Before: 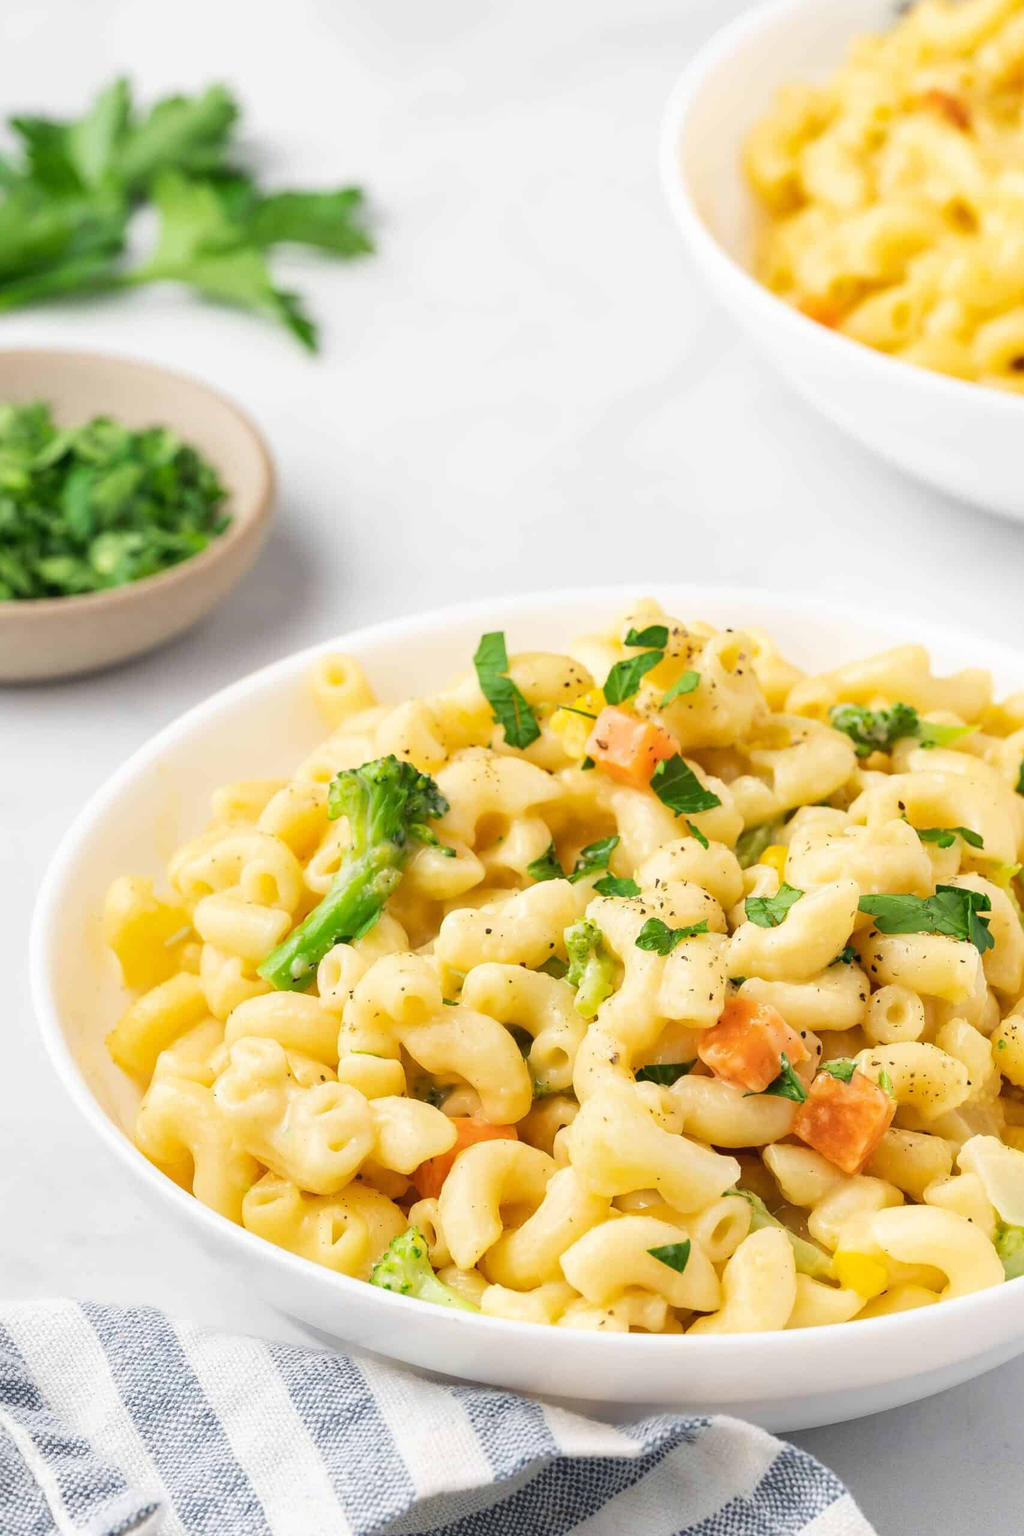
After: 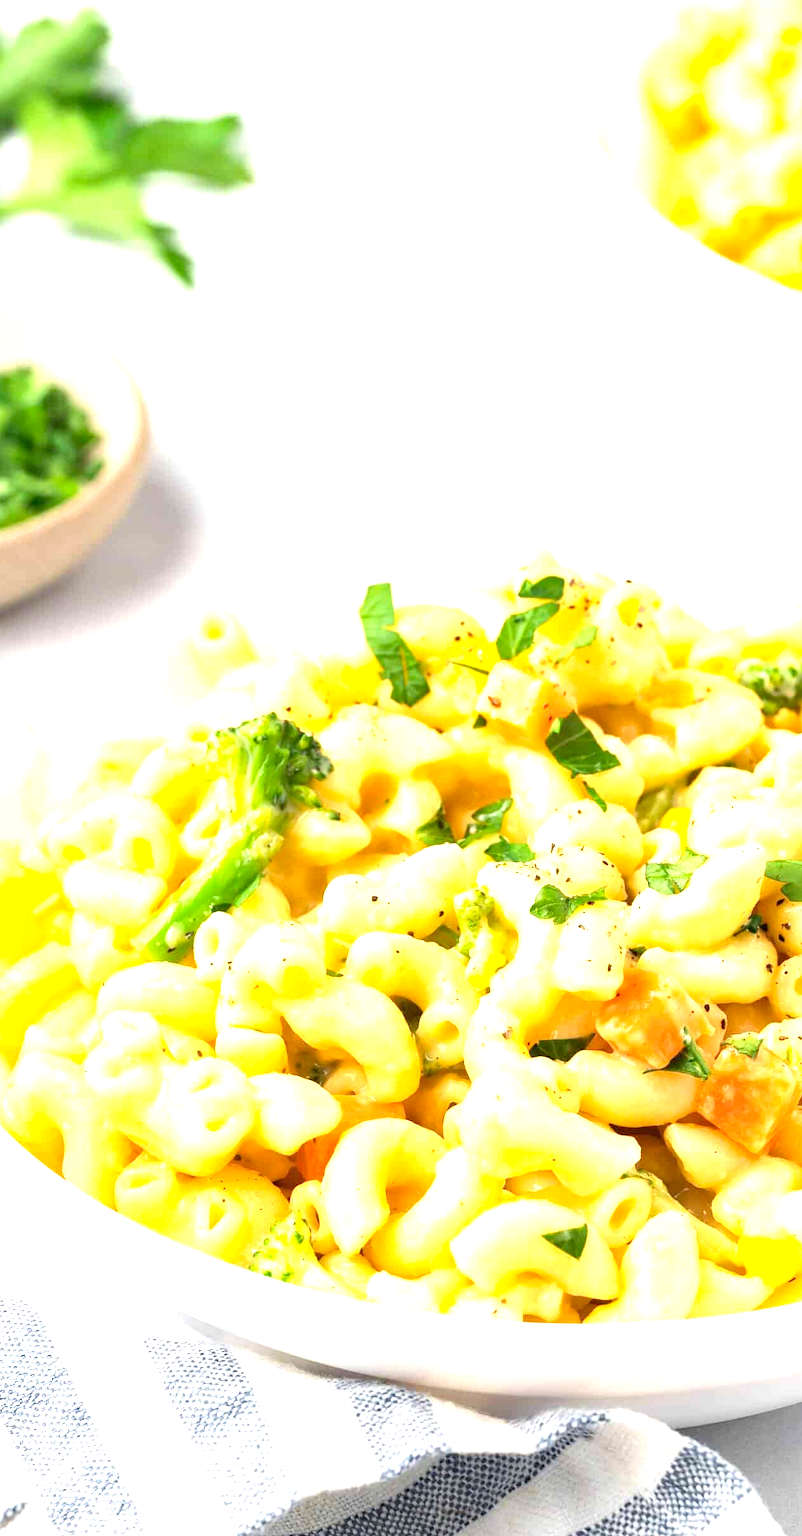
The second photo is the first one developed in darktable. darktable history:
exposure: black level correction 0.001, exposure 1.117 EV, compensate exposure bias true, compensate highlight preservation false
crop and rotate: left 13.165%, top 5.232%, right 12.524%
haze removal: compatibility mode true, adaptive false
